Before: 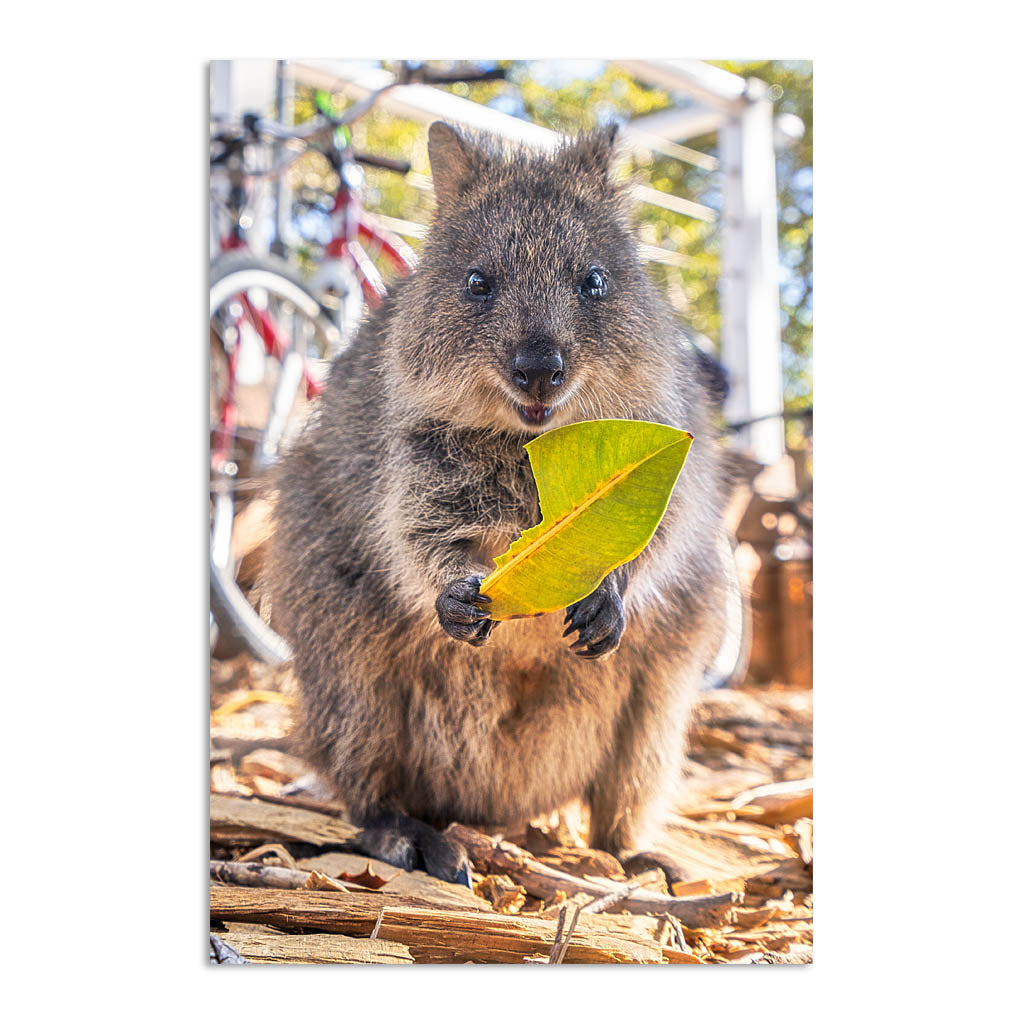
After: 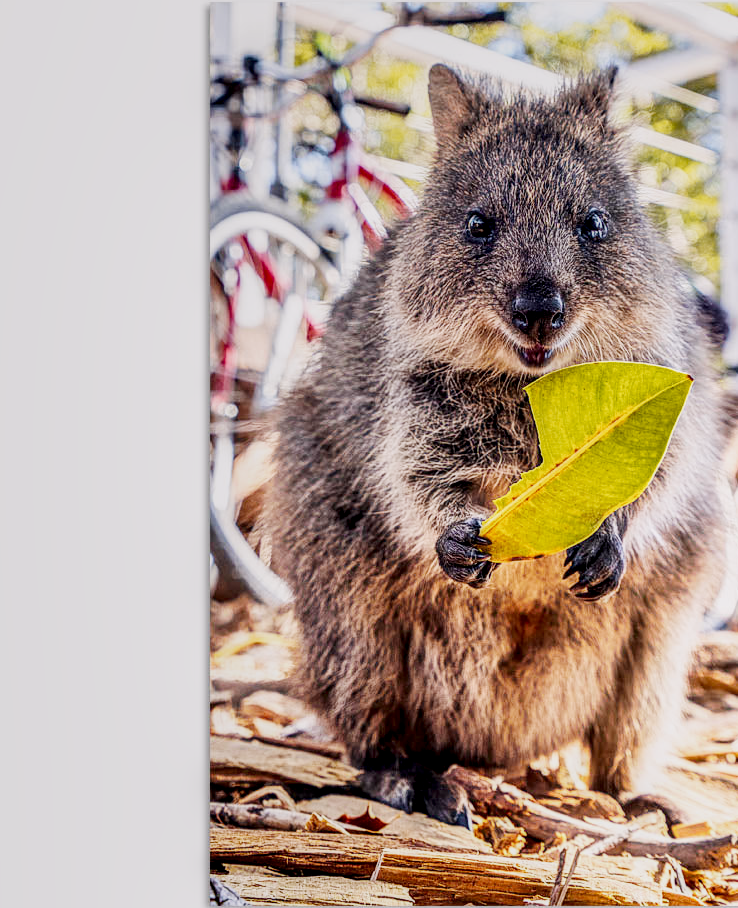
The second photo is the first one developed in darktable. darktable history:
filmic rgb: black relative exposure -9.23 EV, white relative exposure 6.8 EV, threshold 2.99 EV, hardness 3.08, contrast 1.057, preserve chrominance no, color science v5 (2021), contrast in shadows safe, contrast in highlights safe, enable highlight reconstruction true
tone curve: curves: ch0 [(0, 0.036) (0.119, 0.115) (0.461, 0.479) (0.715, 0.767) (0.817, 0.865) (1, 0.998)]; ch1 [(0, 0) (0.377, 0.416) (0.44, 0.461) (0.487, 0.49) (0.514, 0.525) (0.538, 0.561) (0.67, 0.713) (1, 1)]; ch2 [(0, 0) (0.38, 0.405) (0.463, 0.445) (0.492, 0.486) (0.529, 0.533) (0.578, 0.59) (0.653, 0.698) (1, 1)], color space Lab, independent channels, preserve colors none
crop: top 5.744%, right 27.865%, bottom 5.555%
local contrast: highlights 60%, shadows 61%, detail 160%
